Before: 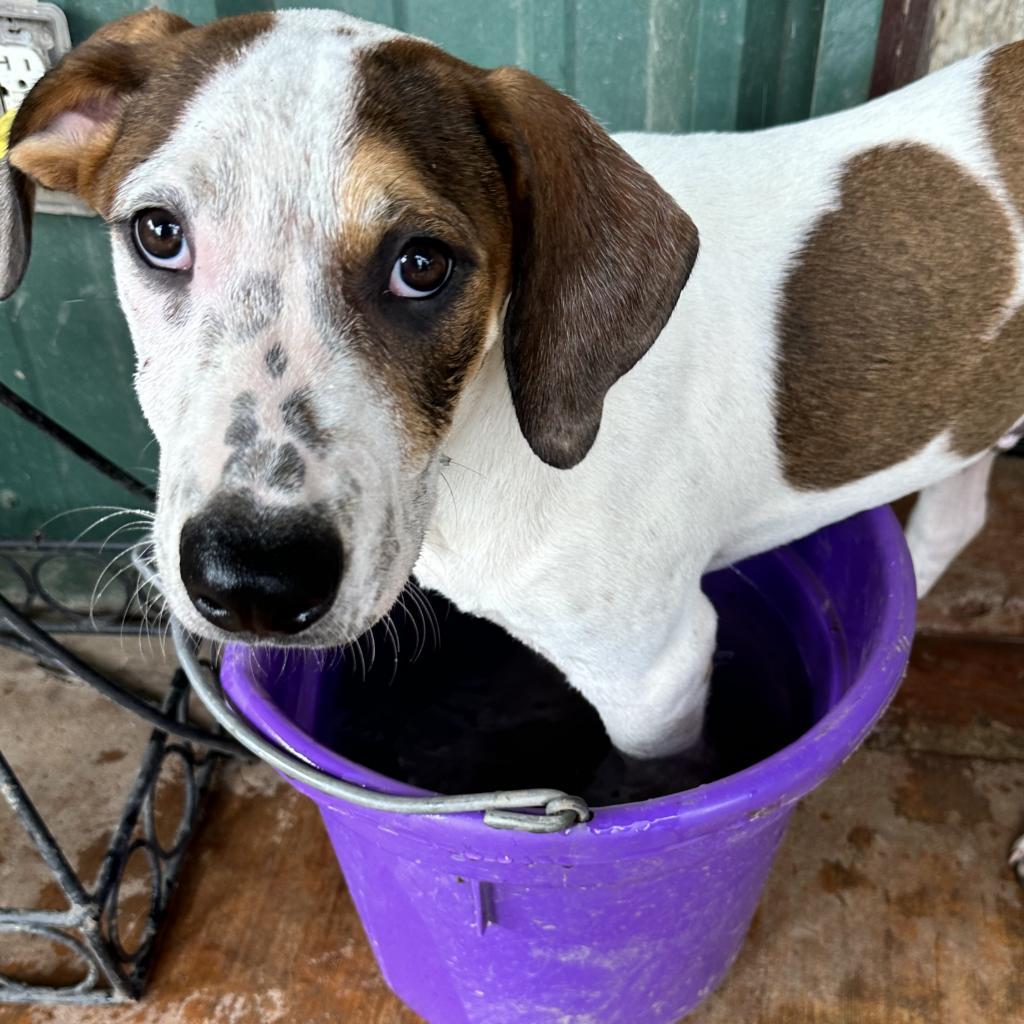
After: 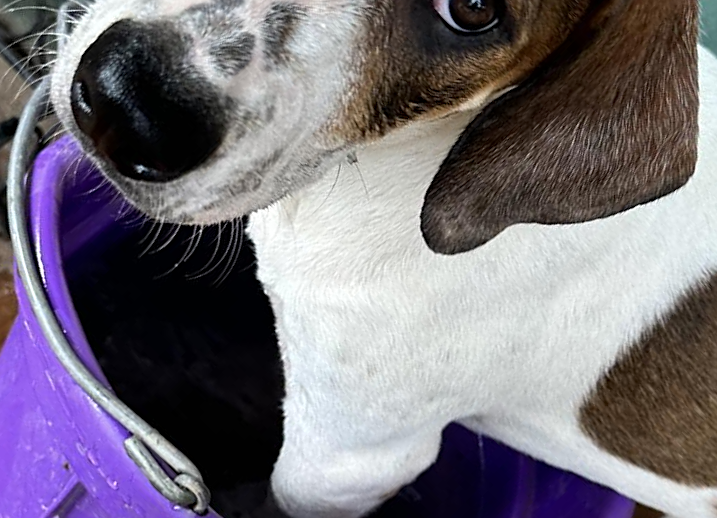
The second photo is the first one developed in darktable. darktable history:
crop and rotate: angle -44.89°, top 16.671%, right 0.955%, bottom 11.674%
sharpen: on, module defaults
